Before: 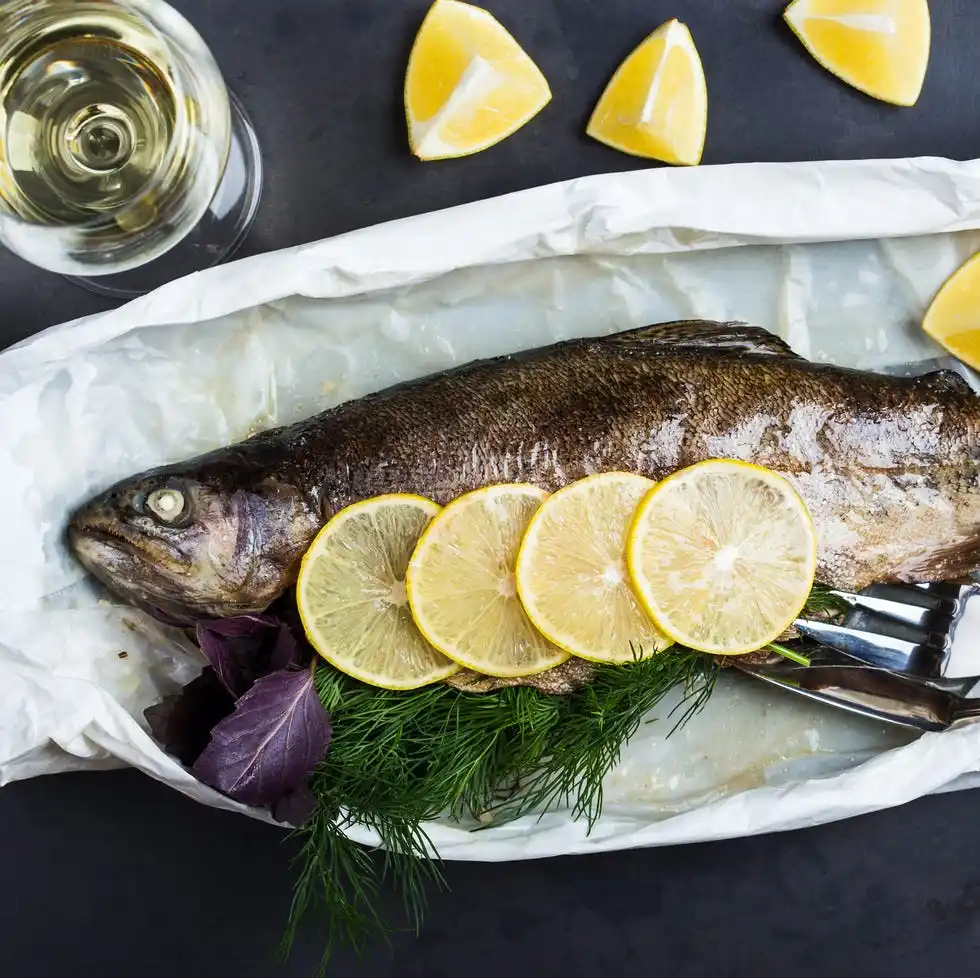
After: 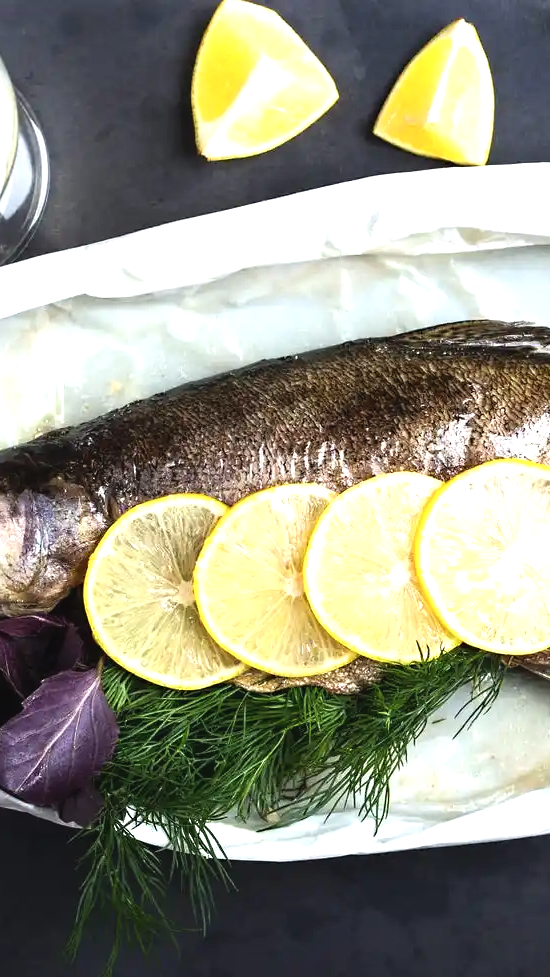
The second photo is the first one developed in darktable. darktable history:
exposure: exposure 0.555 EV, compensate exposure bias true, compensate highlight preservation false
sharpen: radius 5.329, amount 0.309, threshold 26.151
tone equalizer: -8 EV -0.441 EV, -7 EV -0.423 EV, -6 EV -0.337 EV, -5 EV -0.195 EV, -3 EV 0.234 EV, -2 EV 0.324 EV, -1 EV 0.388 EV, +0 EV 0.434 EV
contrast brightness saturation: contrast -0.085, brightness -0.031, saturation -0.107
crop: left 21.785%, right 22.09%, bottom 0.006%
